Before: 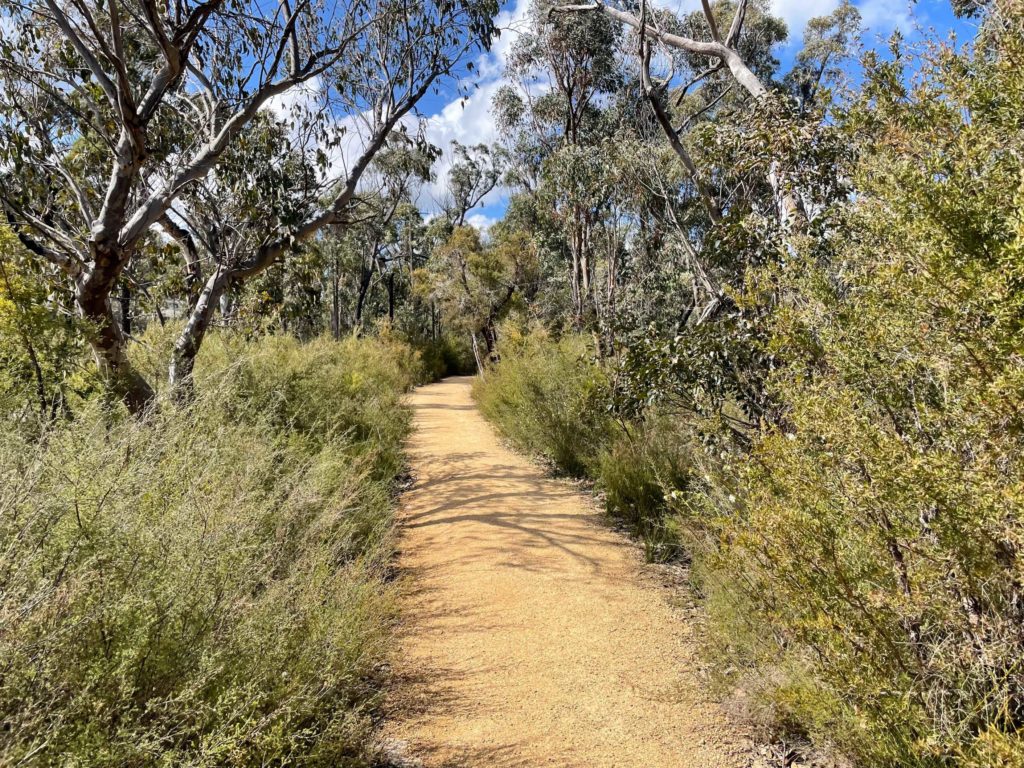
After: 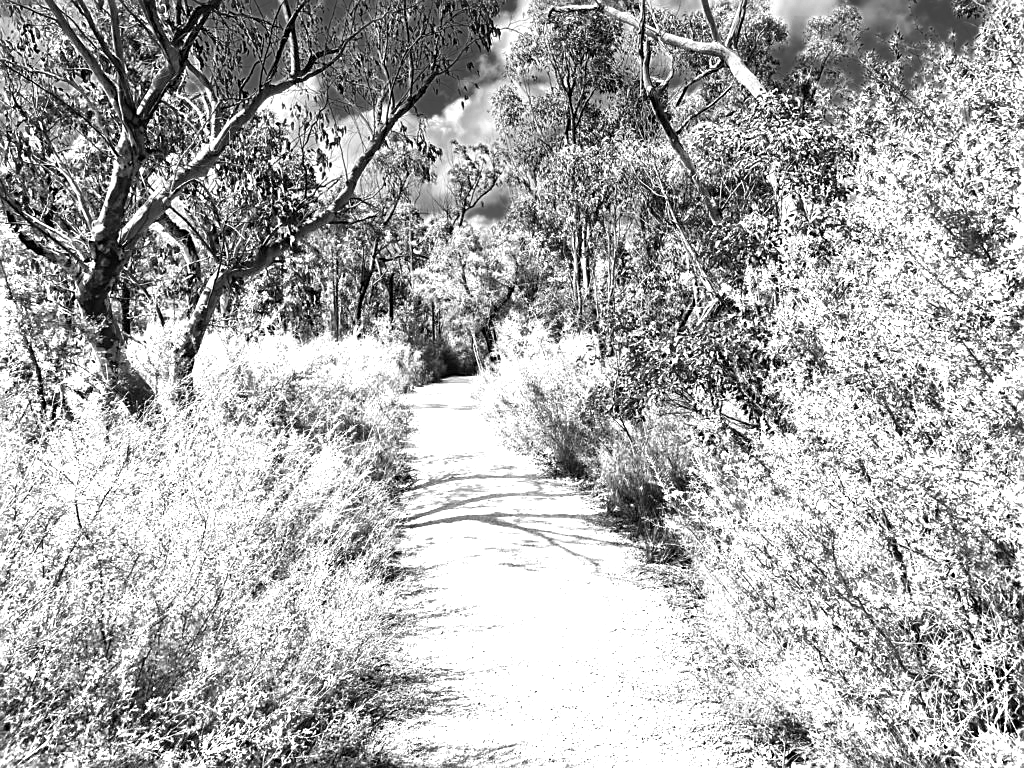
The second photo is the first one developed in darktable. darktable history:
exposure: black level correction -0.002, exposure 0.54 EV, compensate highlight preservation false
sharpen: on, module defaults
white balance: red 1, blue 1
color zones: curves: ch0 [(0, 0.554) (0.146, 0.662) (0.293, 0.86) (0.503, 0.774) (0.637, 0.106) (0.74, 0.072) (0.866, 0.488) (0.998, 0.569)]; ch1 [(0, 0) (0.143, 0) (0.286, 0) (0.429, 0) (0.571, 0) (0.714, 0) (0.857, 0)]
shadows and highlights: soften with gaussian
